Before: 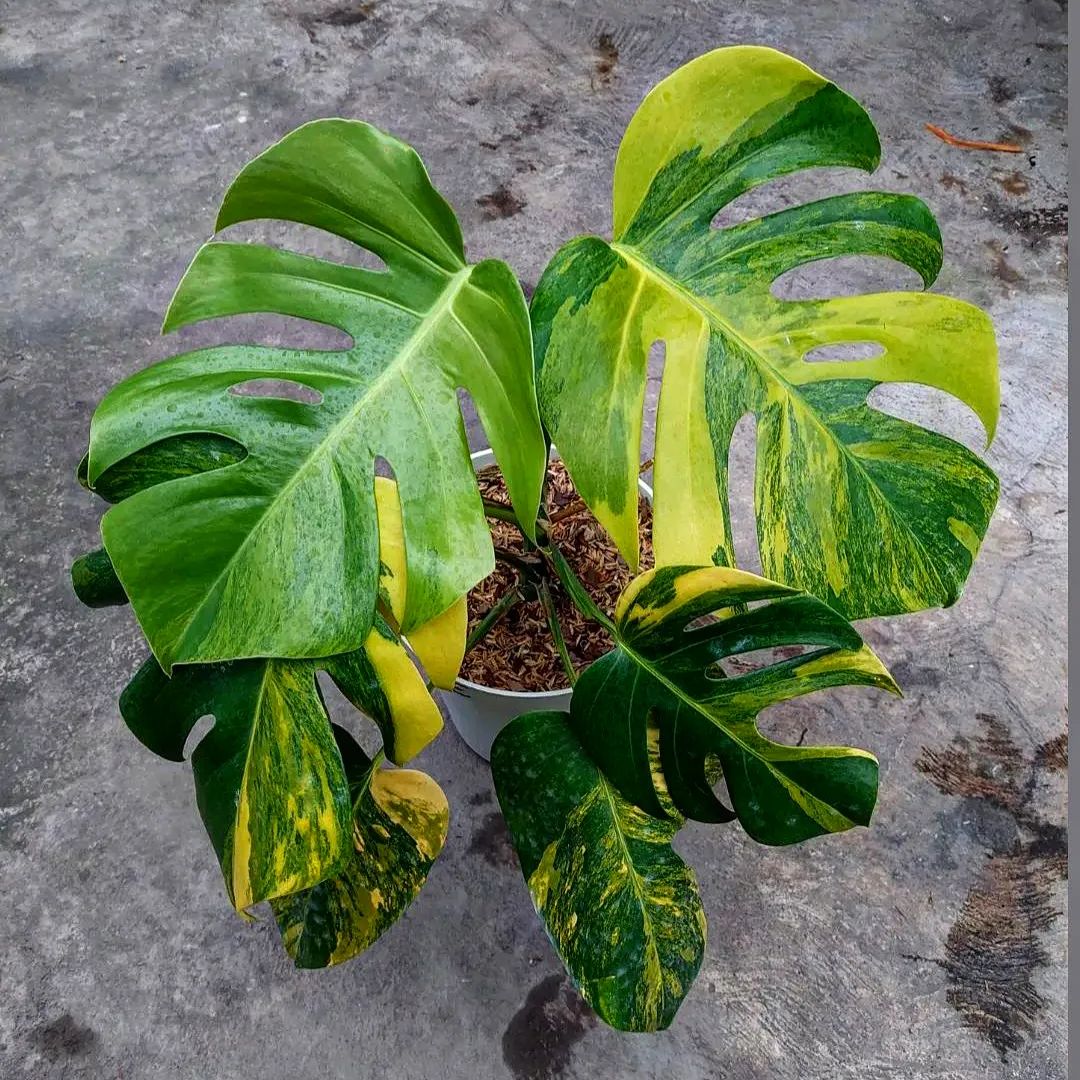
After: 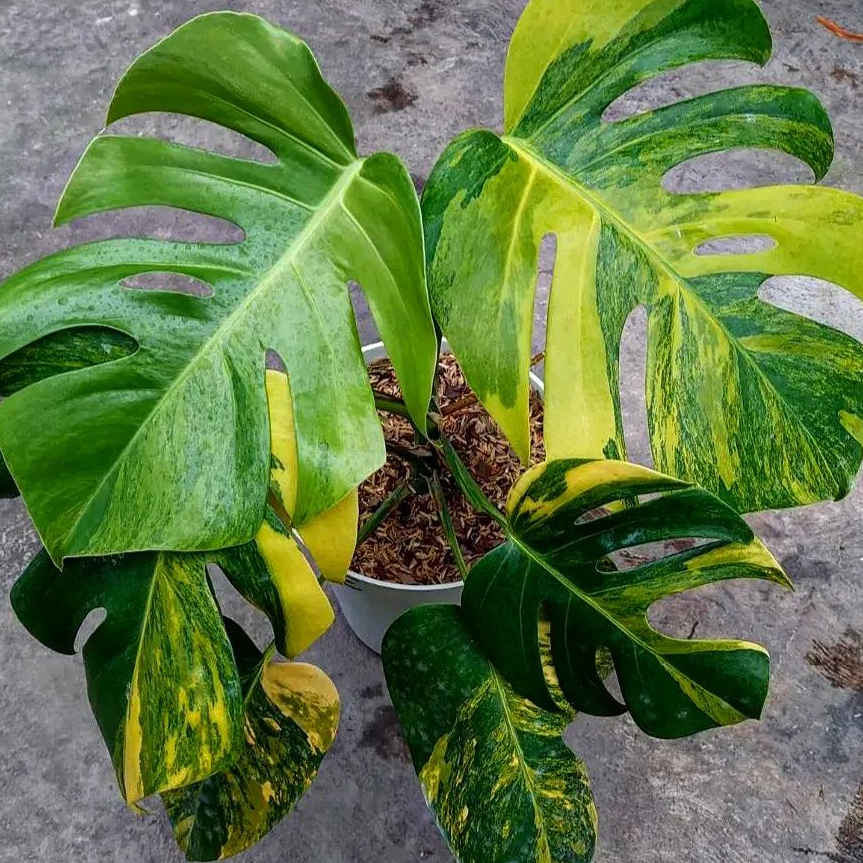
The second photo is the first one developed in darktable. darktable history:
crop and rotate: left 10.153%, top 9.943%, right 9.877%, bottom 10.139%
